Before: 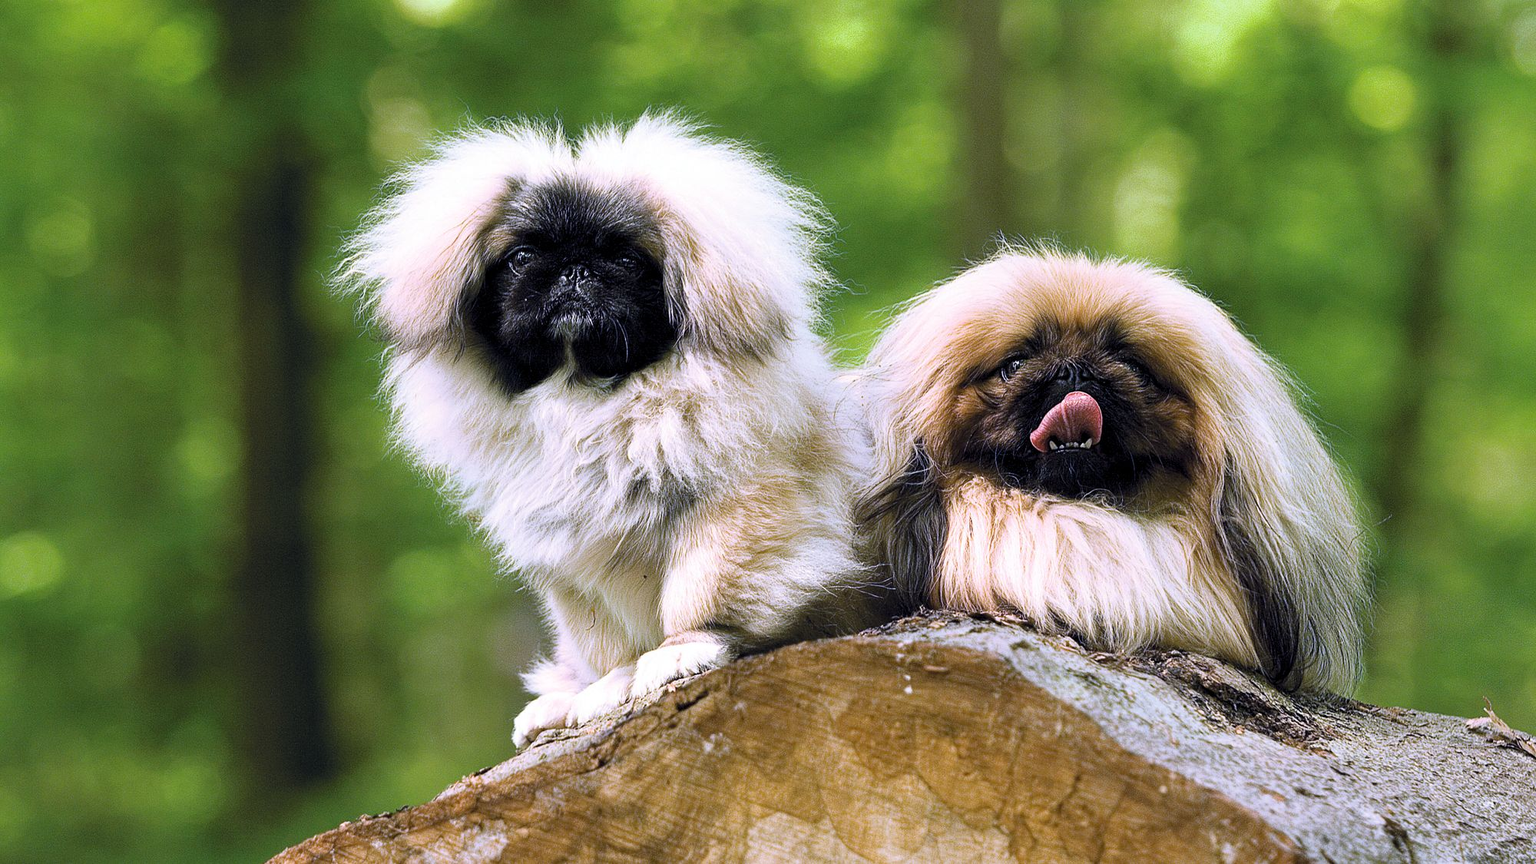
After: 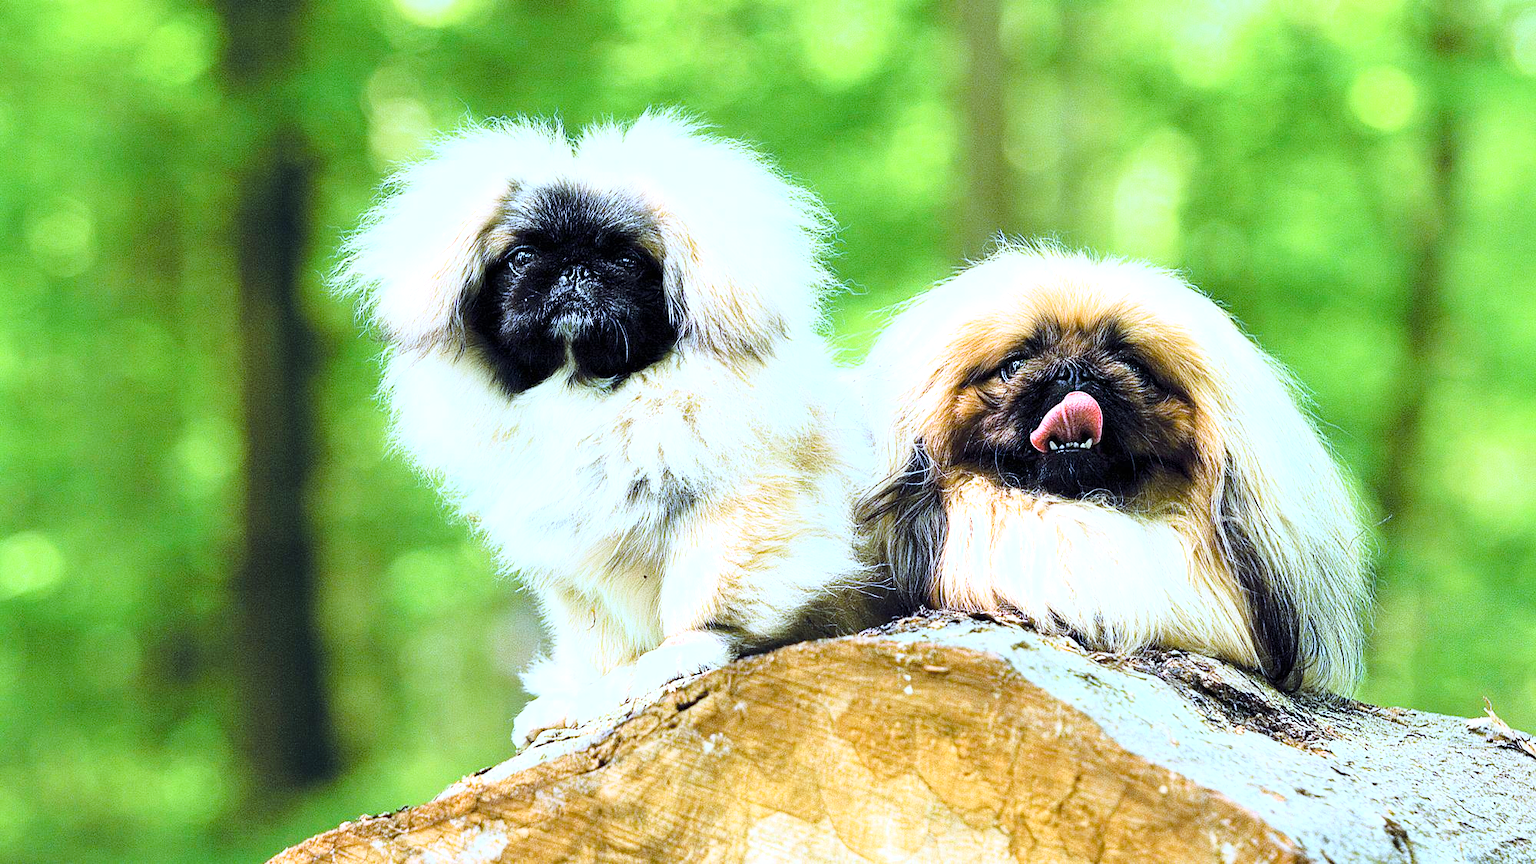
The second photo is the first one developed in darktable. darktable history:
exposure: black level correction 0, exposure 0.696 EV, compensate highlight preservation false
color correction: highlights a* -10.01, highlights b* -10.03
color balance rgb: perceptual saturation grading › global saturation 20%, perceptual saturation grading › highlights -25.549%, perceptual saturation grading › shadows 26.202%, global vibrance 9.229%
base curve: curves: ch0 [(0, 0) (0.028, 0.03) (0.121, 0.232) (0.46, 0.748) (0.859, 0.968) (1, 1)]
